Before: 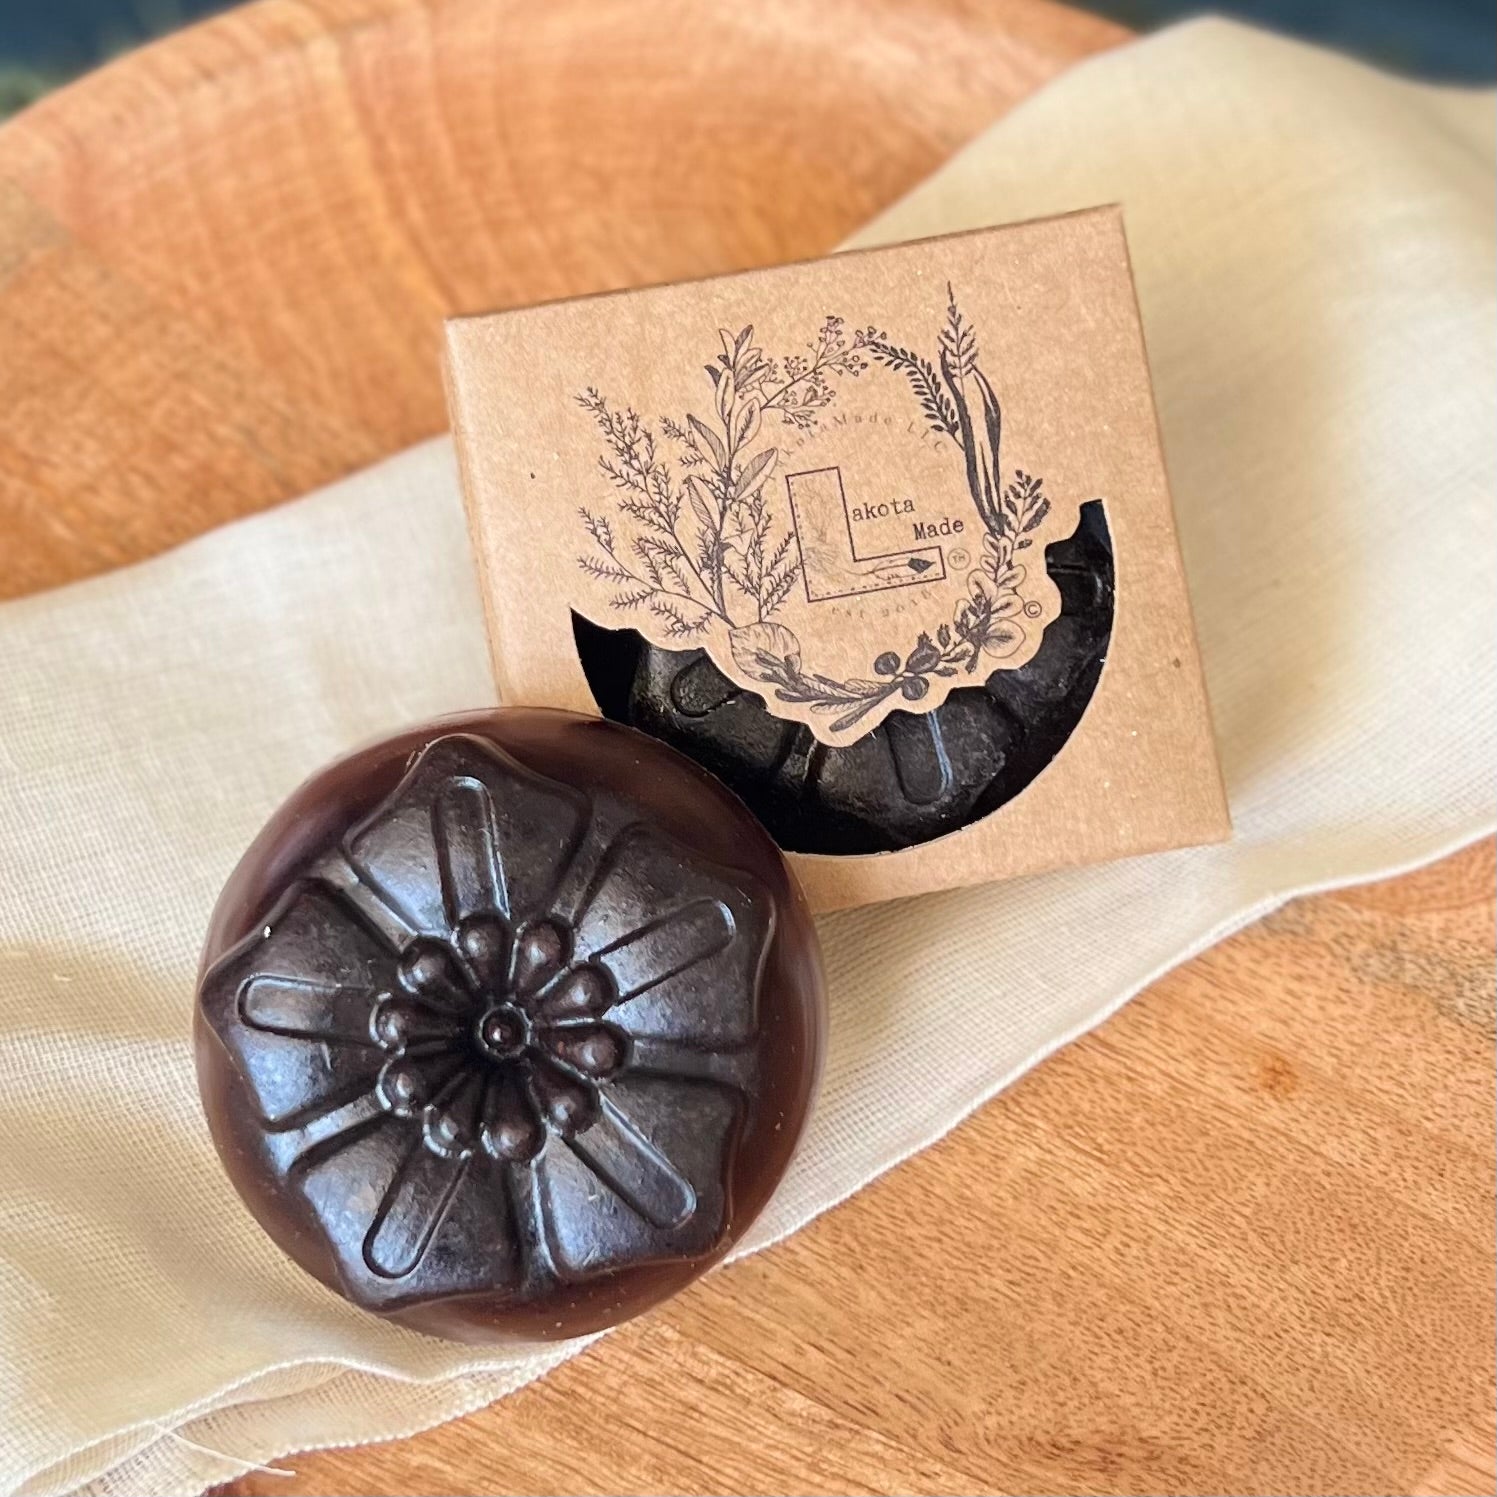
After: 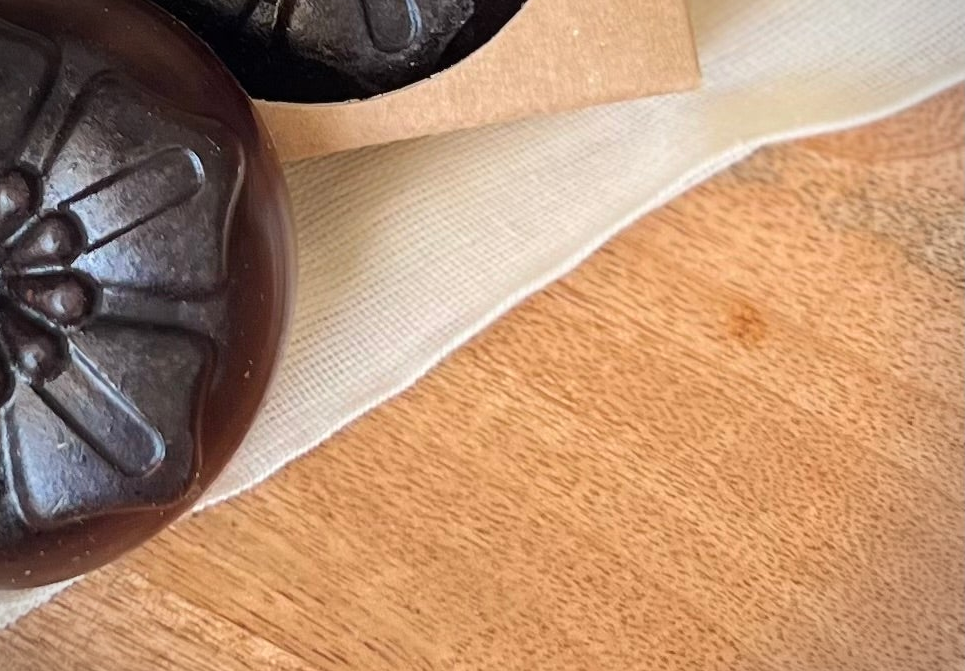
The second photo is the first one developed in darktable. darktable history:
crop and rotate: left 35.509%, top 50.238%, bottom 4.934%
vignetting: fall-off radius 60.92%
